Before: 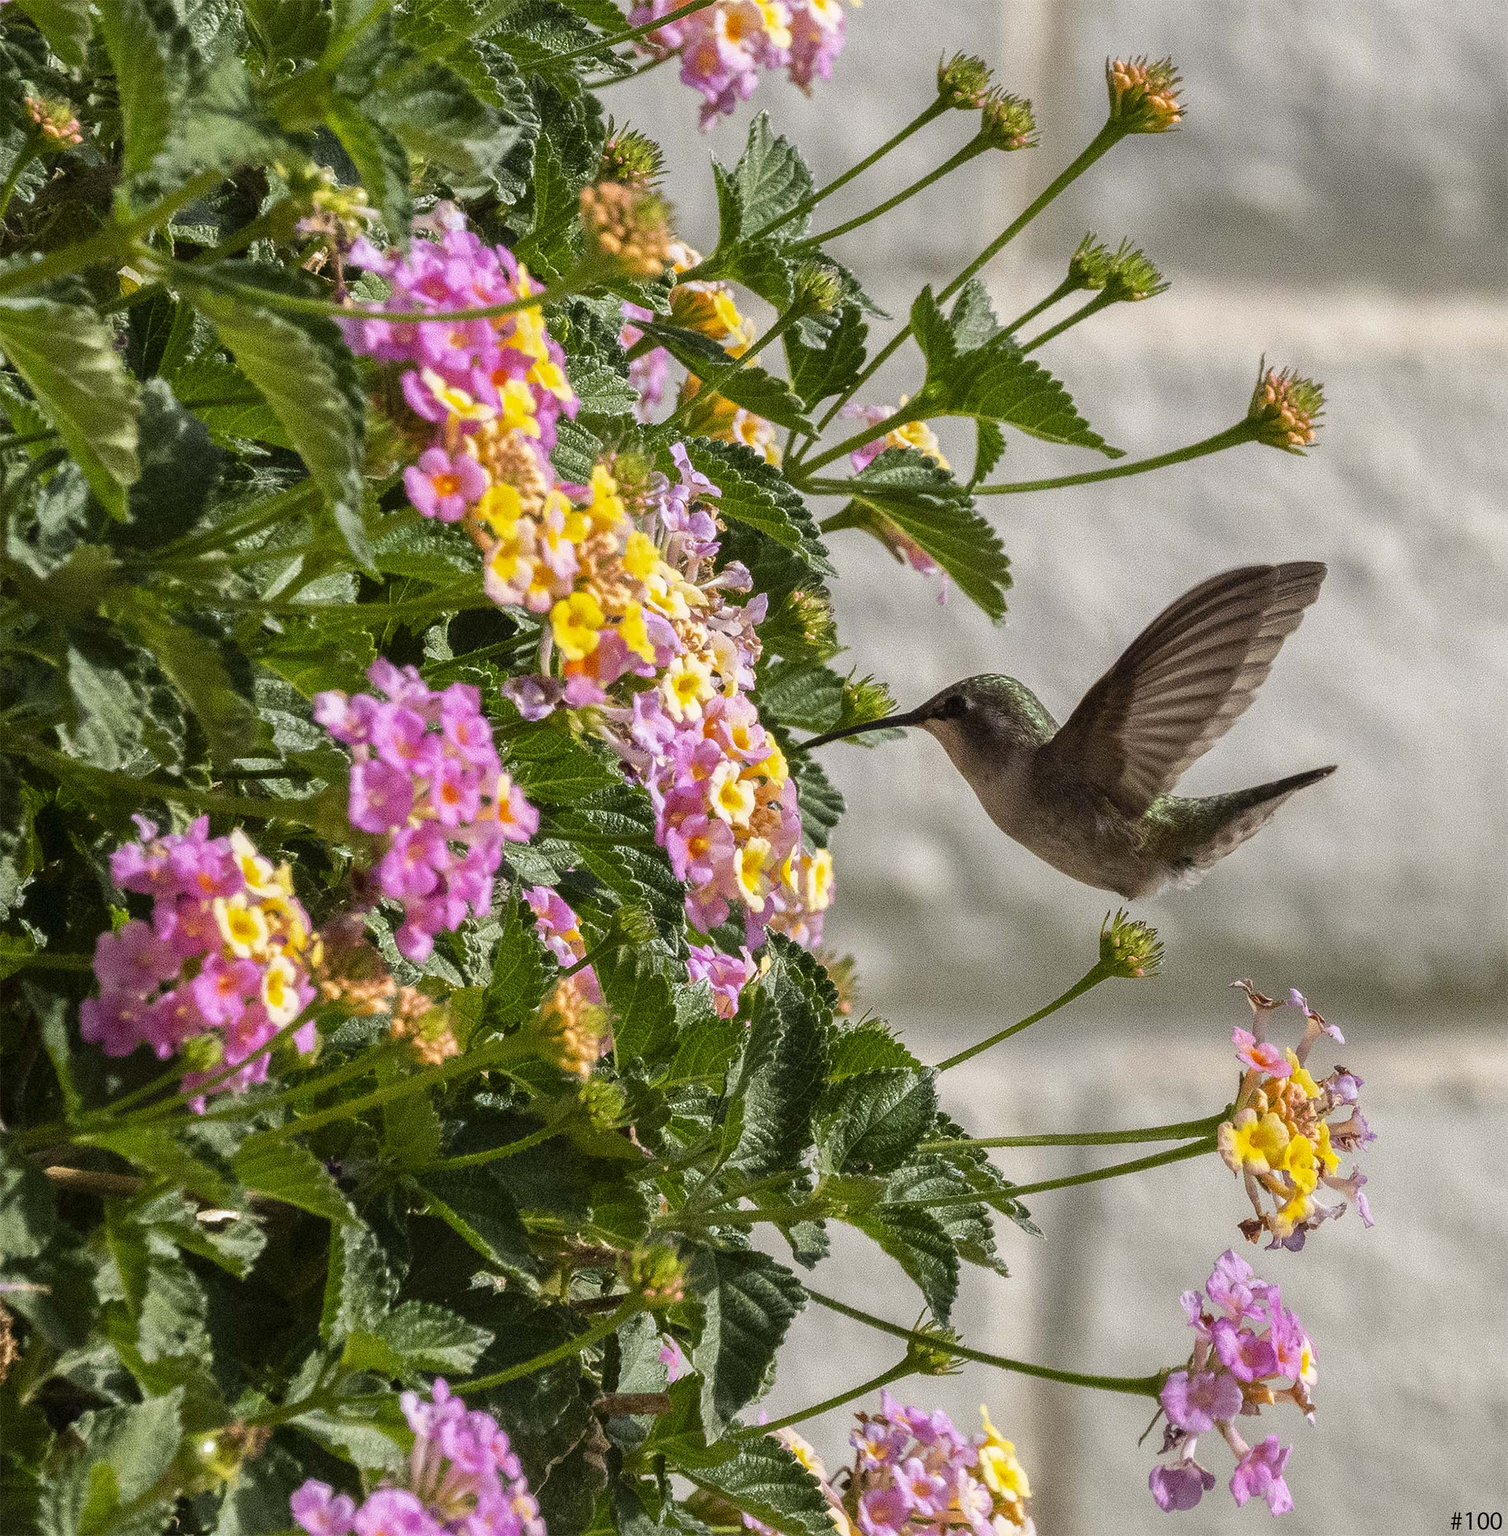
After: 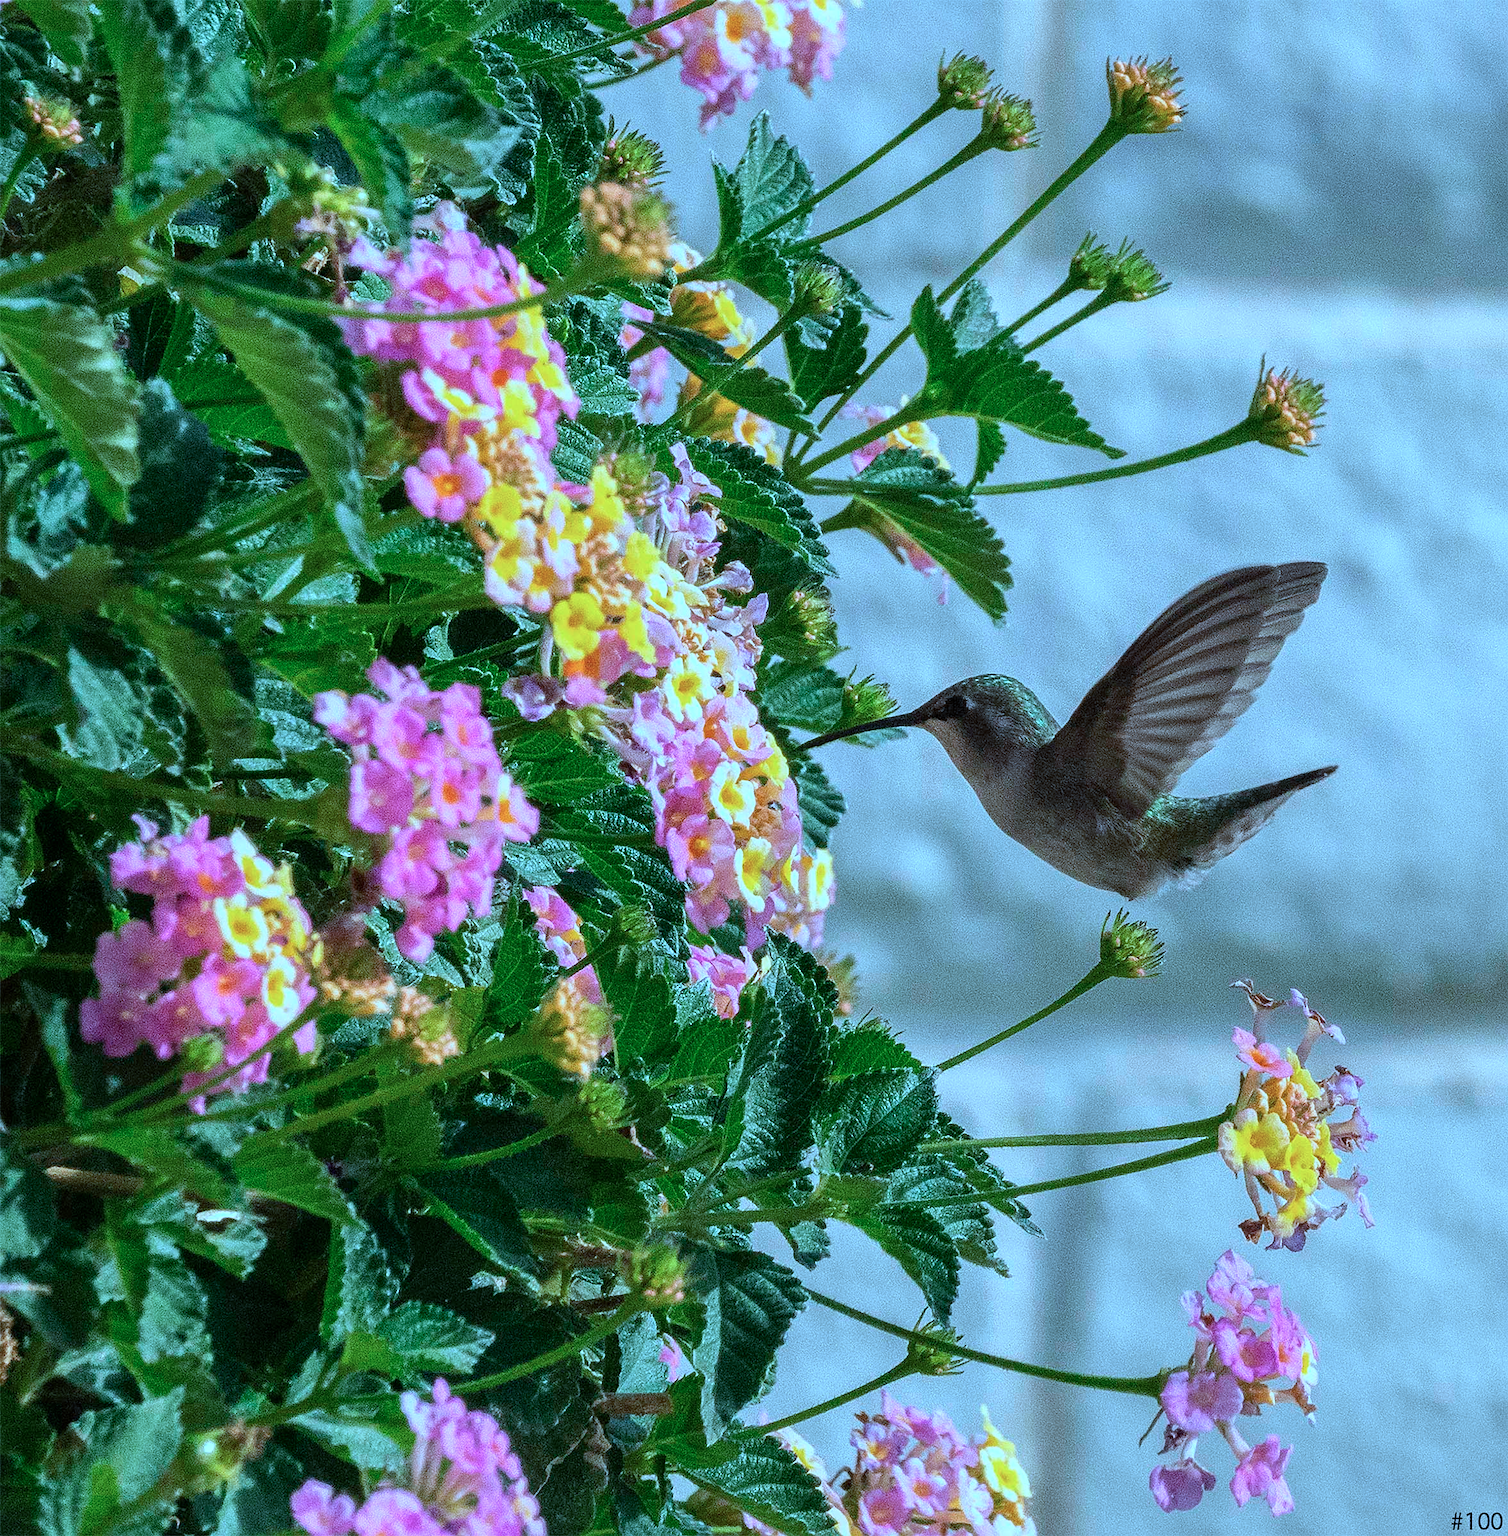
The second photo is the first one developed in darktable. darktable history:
color calibration: illuminant custom, x 0.434, y 0.394, temperature 3085.64 K, saturation algorithm version 1 (2020)
sharpen: amount 0.212
